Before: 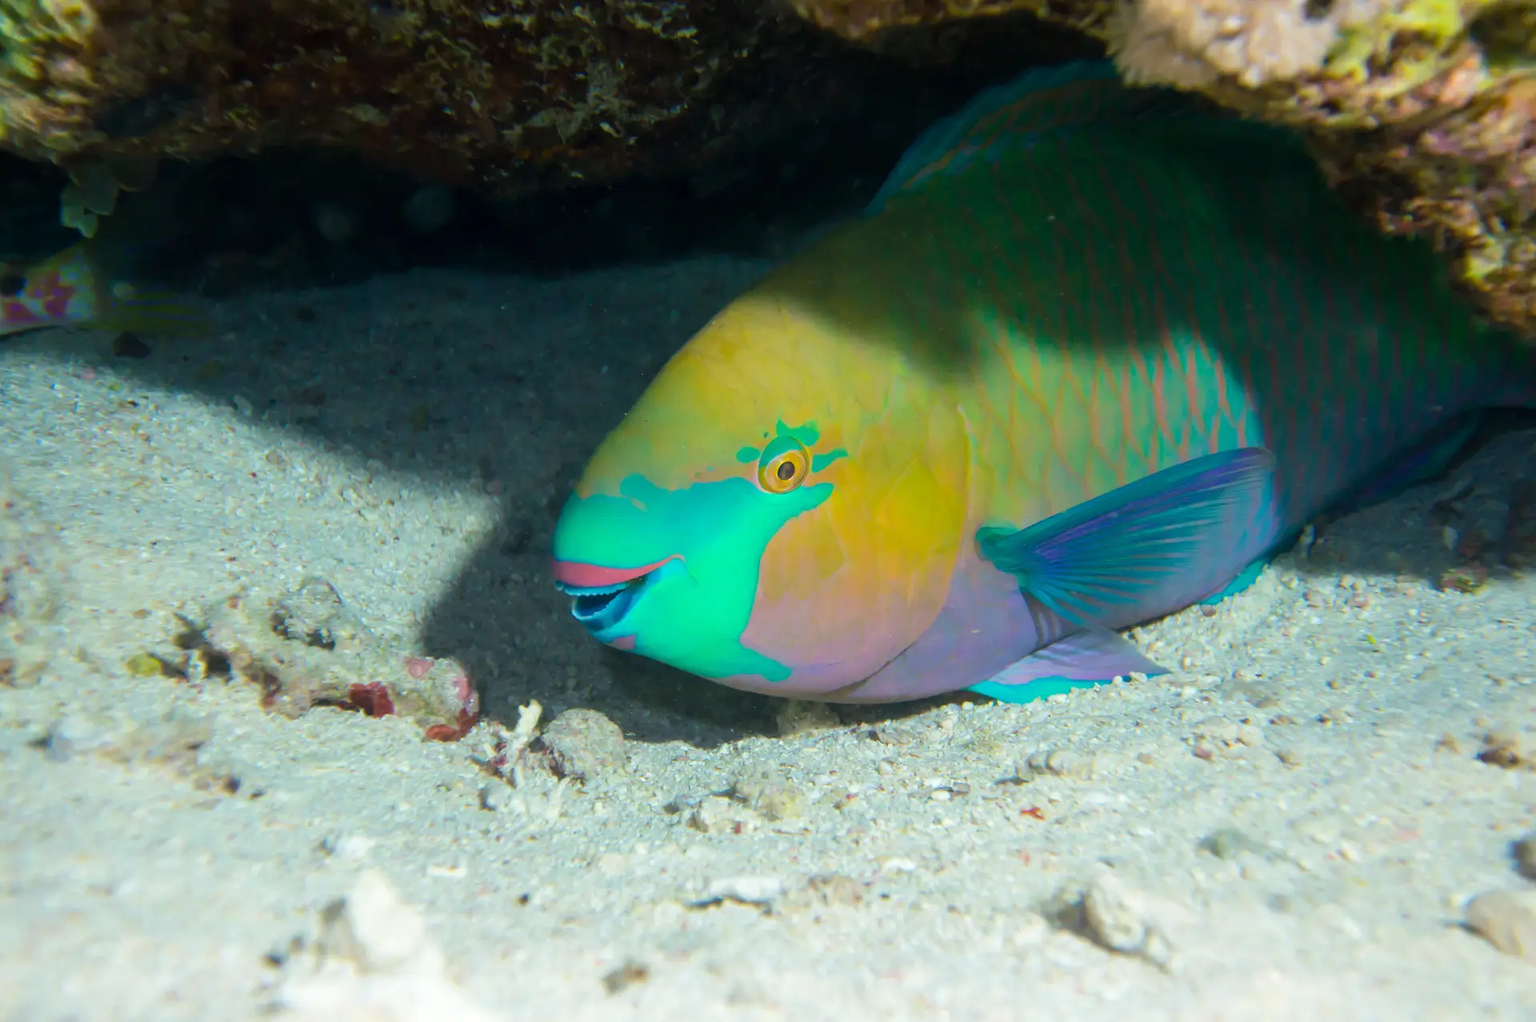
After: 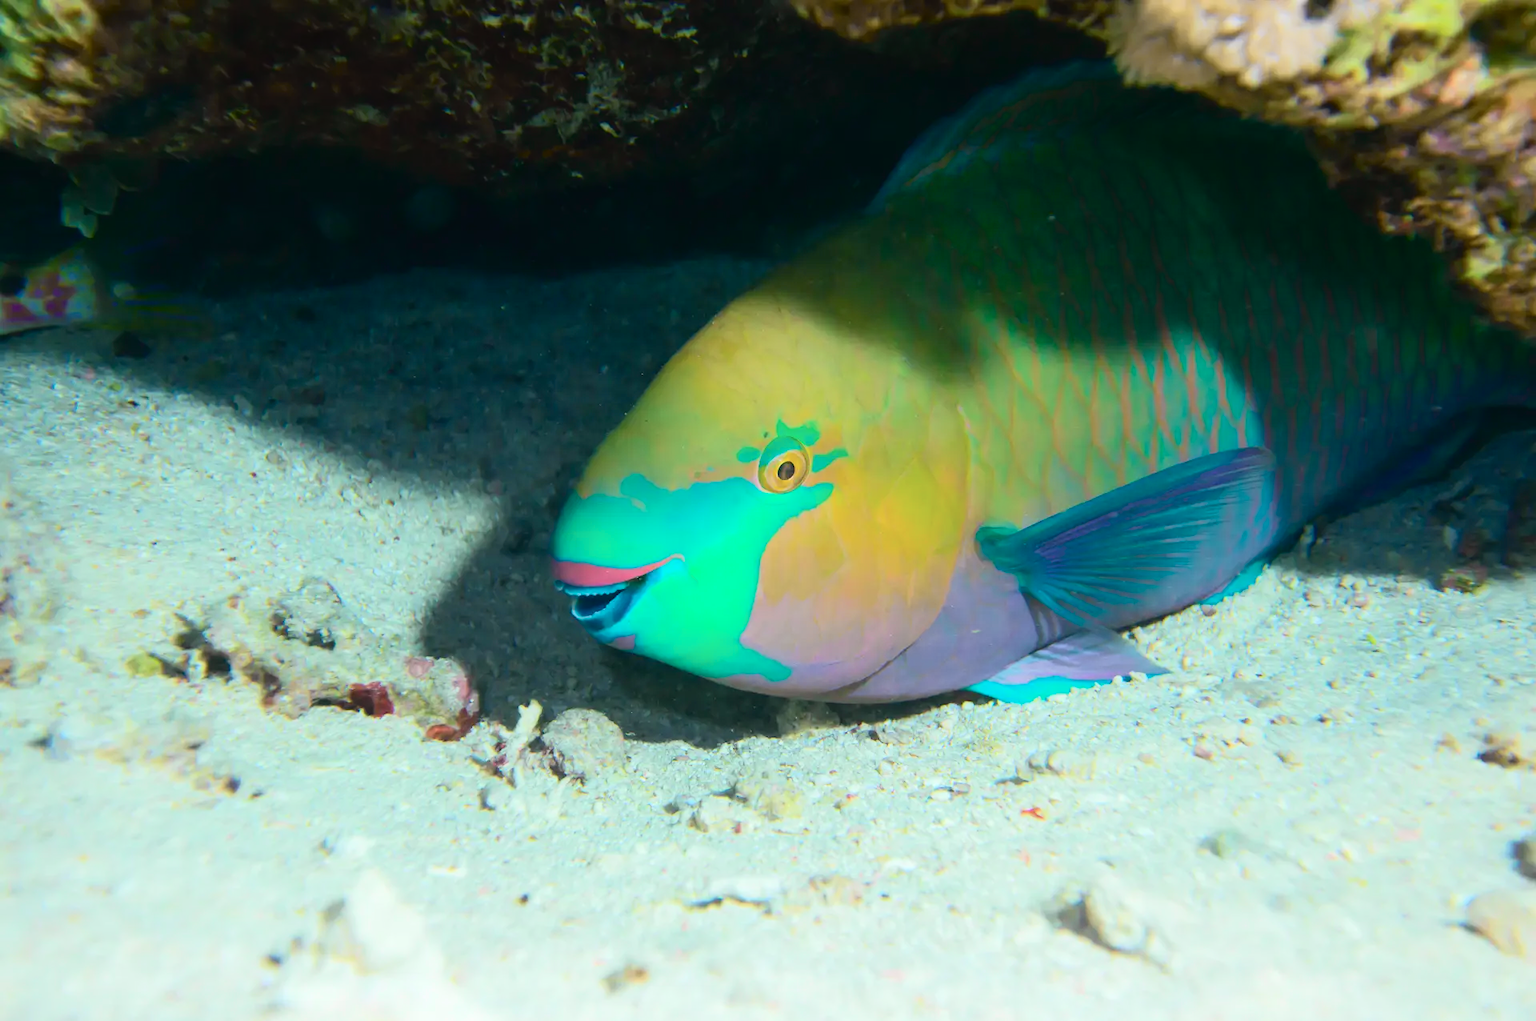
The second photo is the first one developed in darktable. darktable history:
tone curve: curves: ch0 [(0, 0.022) (0.114, 0.096) (0.282, 0.299) (0.456, 0.51) (0.613, 0.693) (0.786, 0.843) (0.999, 0.949)]; ch1 [(0, 0) (0.384, 0.365) (0.463, 0.447) (0.486, 0.474) (0.503, 0.5) (0.535, 0.522) (0.555, 0.546) (0.593, 0.599) (0.755, 0.793) (1, 1)]; ch2 [(0, 0) (0.369, 0.375) (0.449, 0.434) (0.501, 0.5) (0.528, 0.517) (0.561, 0.57) (0.612, 0.631) (0.668, 0.659) (1, 1)], color space Lab, independent channels, preserve colors none
tone equalizer: -8 EV 0 EV, -7 EV 0.003 EV, -6 EV -0.004 EV, -5 EV -0.005 EV, -4 EV -0.082 EV, -3 EV -0.199 EV, -2 EV -0.295 EV, -1 EV 0.087 EV, +0 EV 0.311 EV, mask exposure compensation -0.496 EV
